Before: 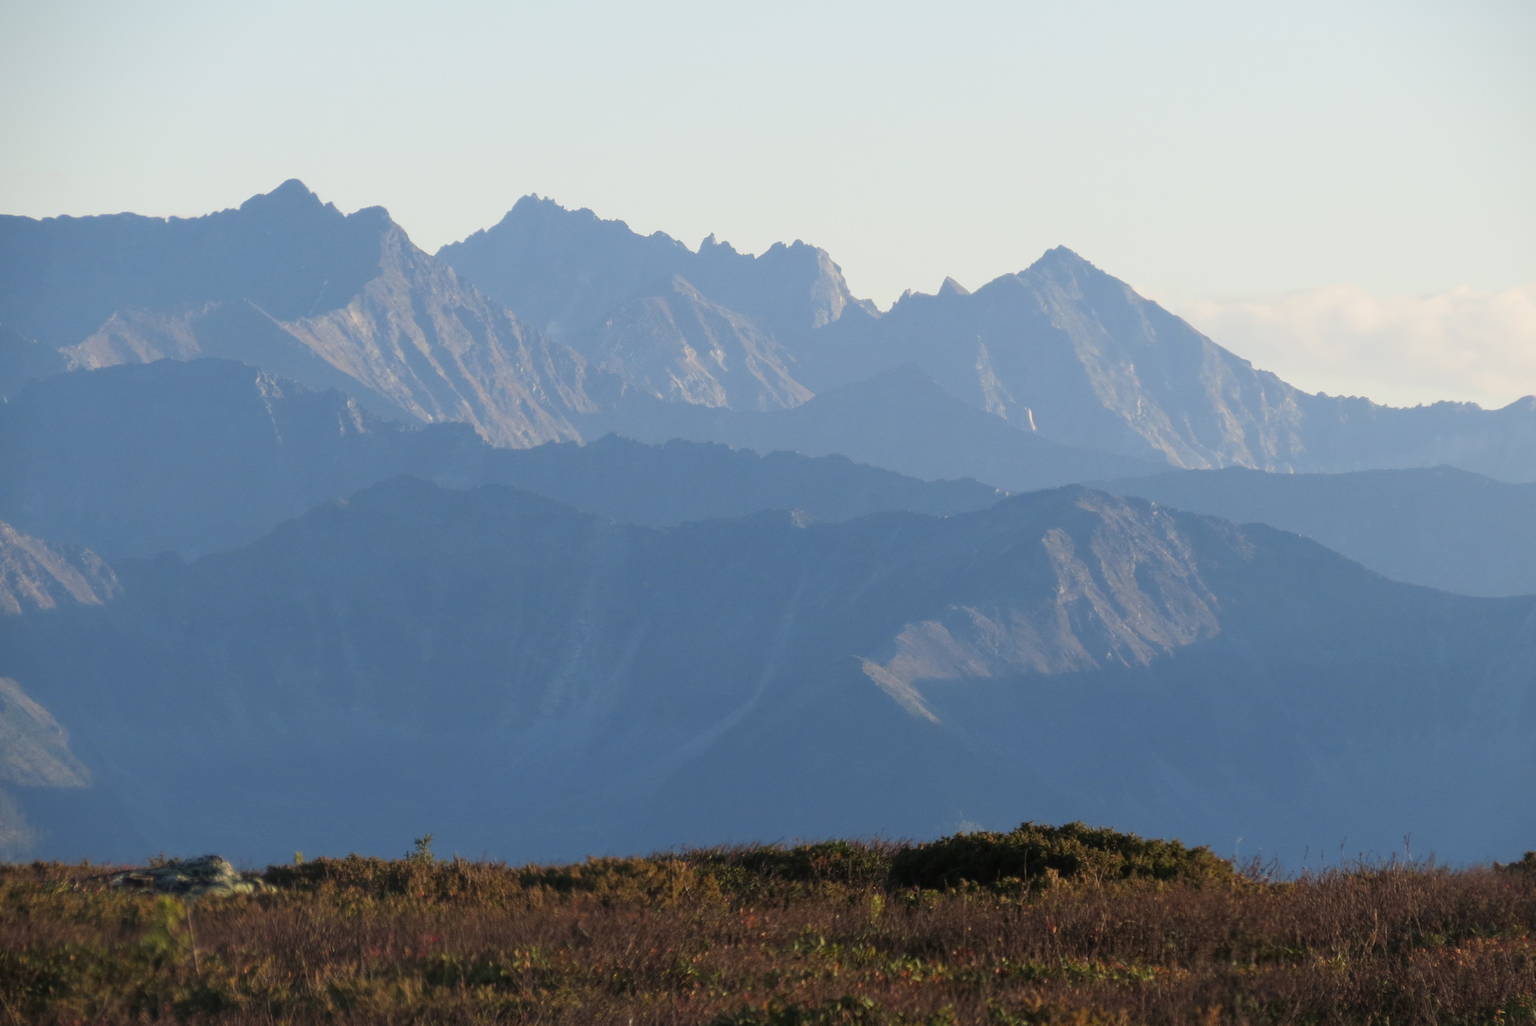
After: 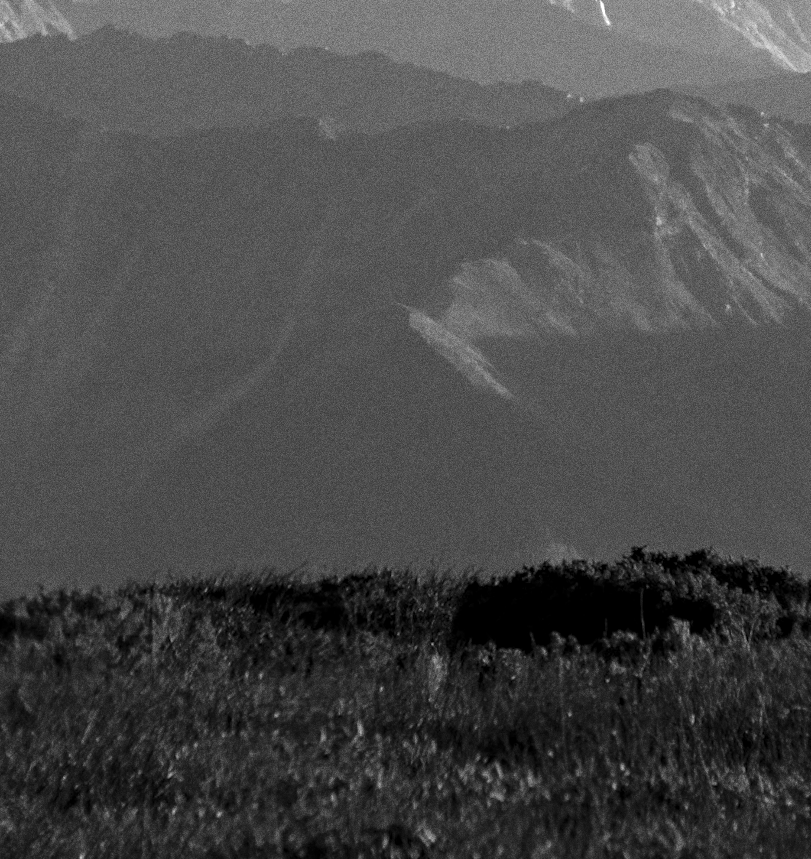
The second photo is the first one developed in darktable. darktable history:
crop and rotate: left 29.237%, top 31.152%, right 19.807%
exposure: black level correction 0, exposure 1.1 EV, compensate exposure bias true, compensate highlight preservation false
rgb levels: preserve colors sum RGB, levels [[0.038, 0.433, 0.934], [0, 0.5, 1], [0, 0.5, 1]]
haze removal: strength 0.29, distance 0.25, compatibility mode true, adaptive false
contrast brightness saturation: contrast -0.03, brightness -0.59, saturation -1
color balance rgb: perceptual saturation grading › global saturation 25%, perceptual brilliance grading › mid-tones 10%, perceptual brilliance grading › shadows 15%, global vibrance 20%
grain: coarseness 0.09 ISO, strength 40%
rotate and perspective: rotation 0.72°, lens shift (vertical) -0.352, lens shift (horizontal) -0.051, crop left 0.152, crop right 0.859, crop top 0.019, crop bottom 0.964
